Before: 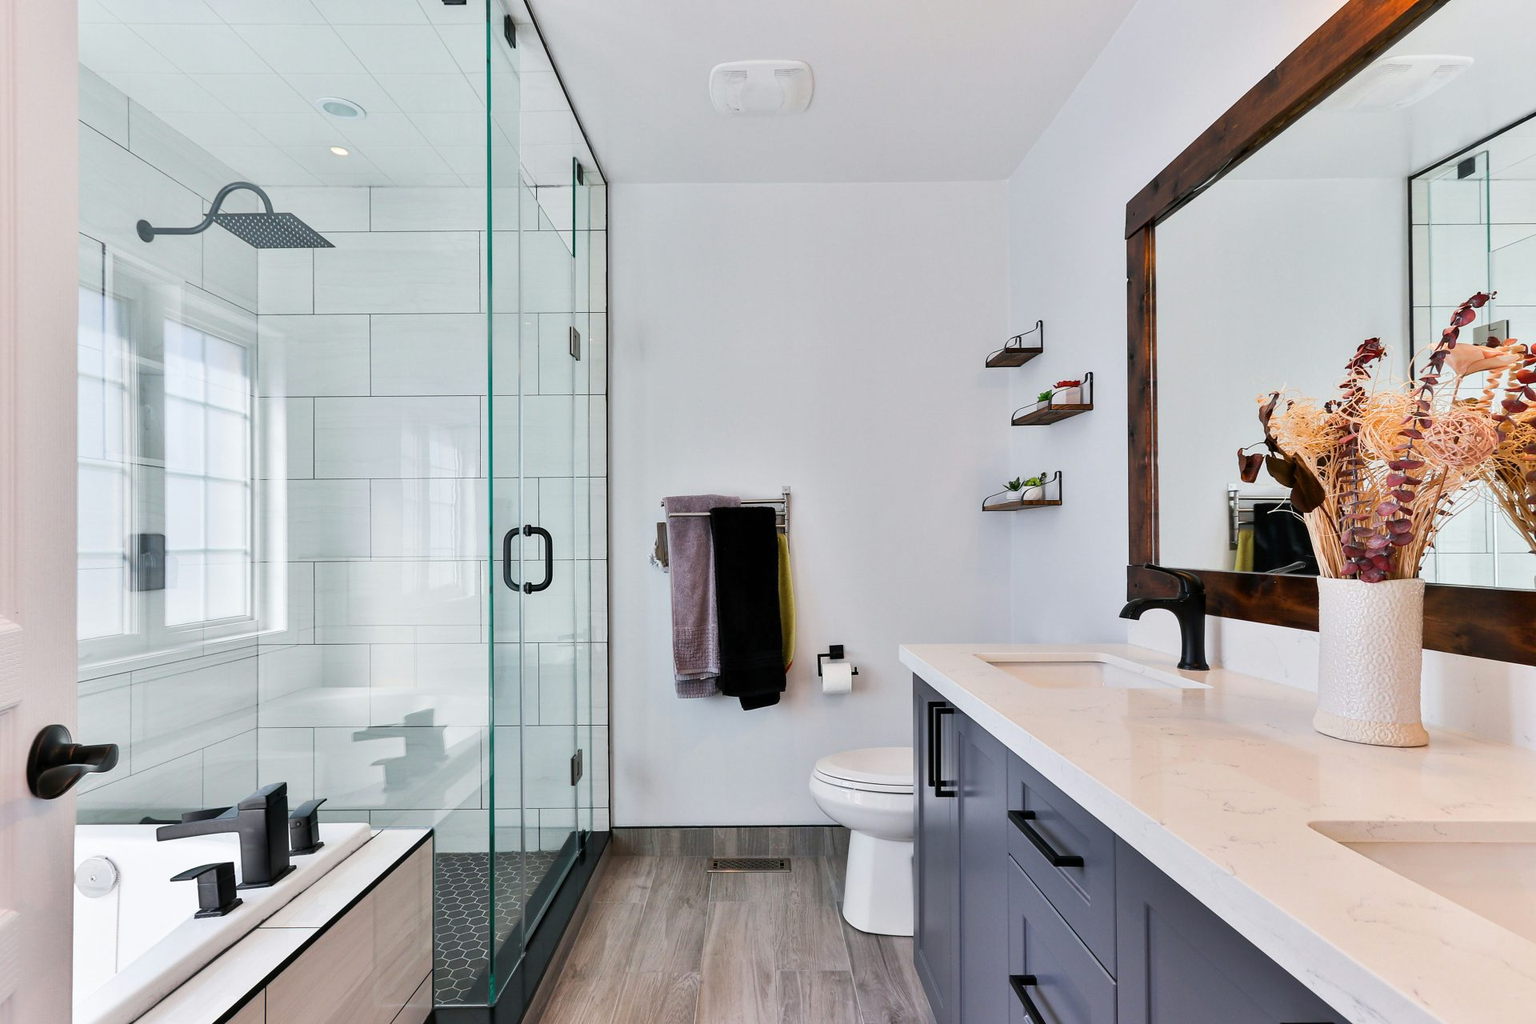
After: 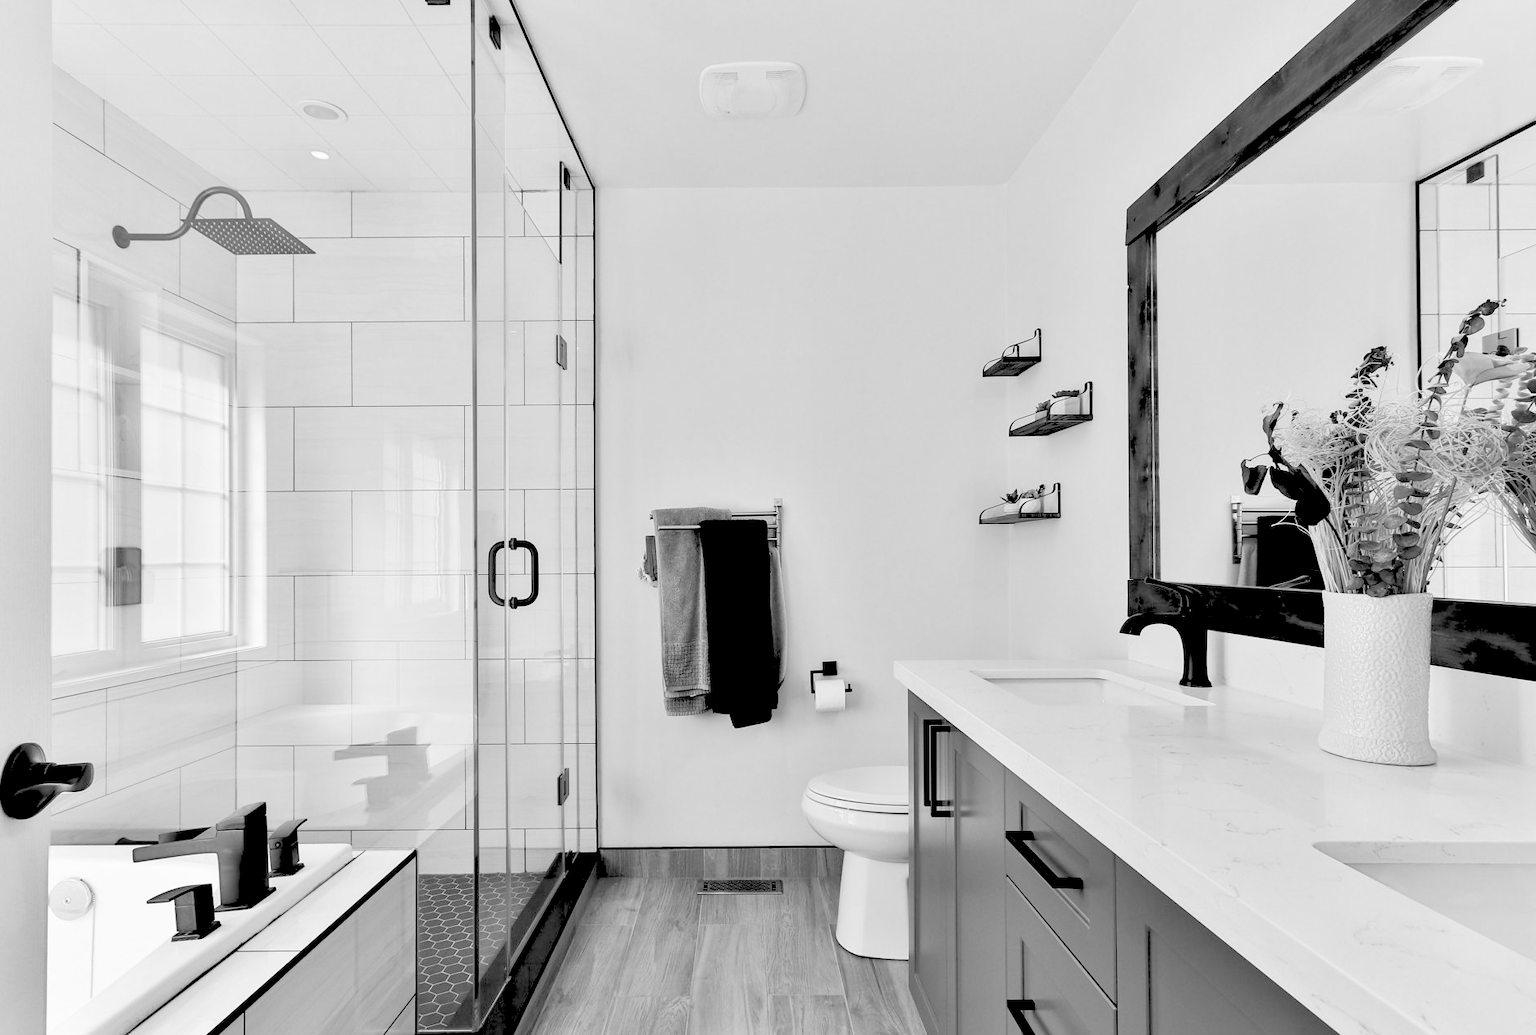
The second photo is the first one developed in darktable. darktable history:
crop and rotate: left 1.774%, right 0.633%, bottom 1.28%
rgb levels: levels [[0.027, 0.429, 0.996], [0, 0.5, 1], [0, 0.5, 1]]
monochrome: a 0, b 0, size 0.5, highlights 0.57
